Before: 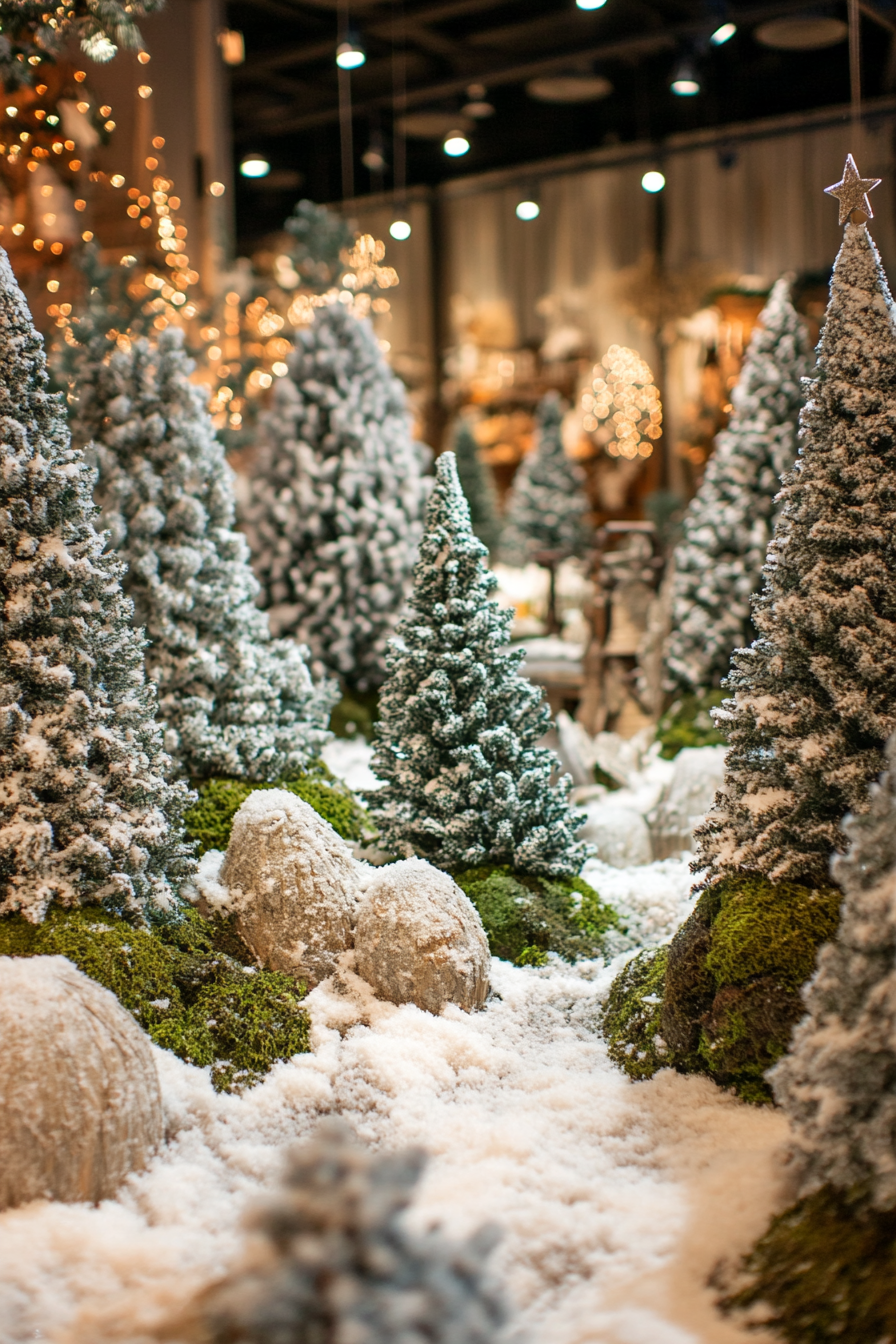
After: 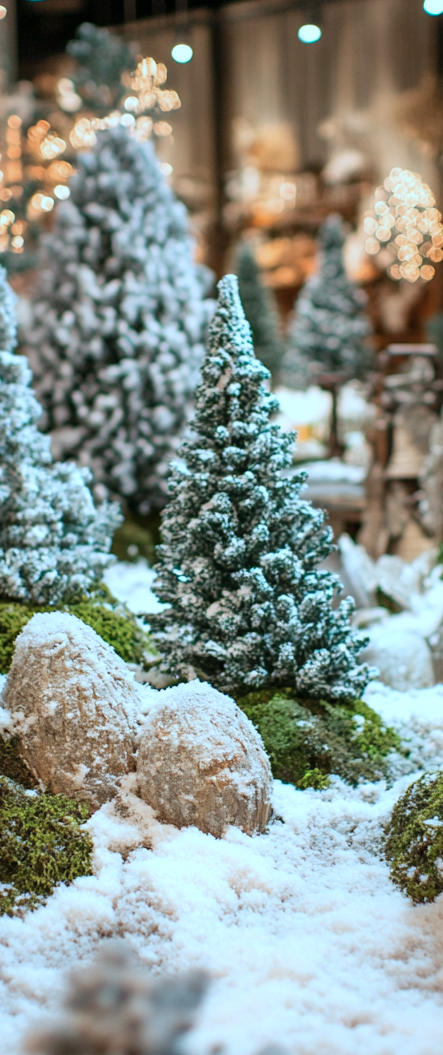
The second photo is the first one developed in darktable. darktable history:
crop and rotate: angle 0.02°, left 24.353%, top 13.219%, right 26.156%, bottom 8.224%
color correction: highlights a* -9.73, highlights b* -21.22
